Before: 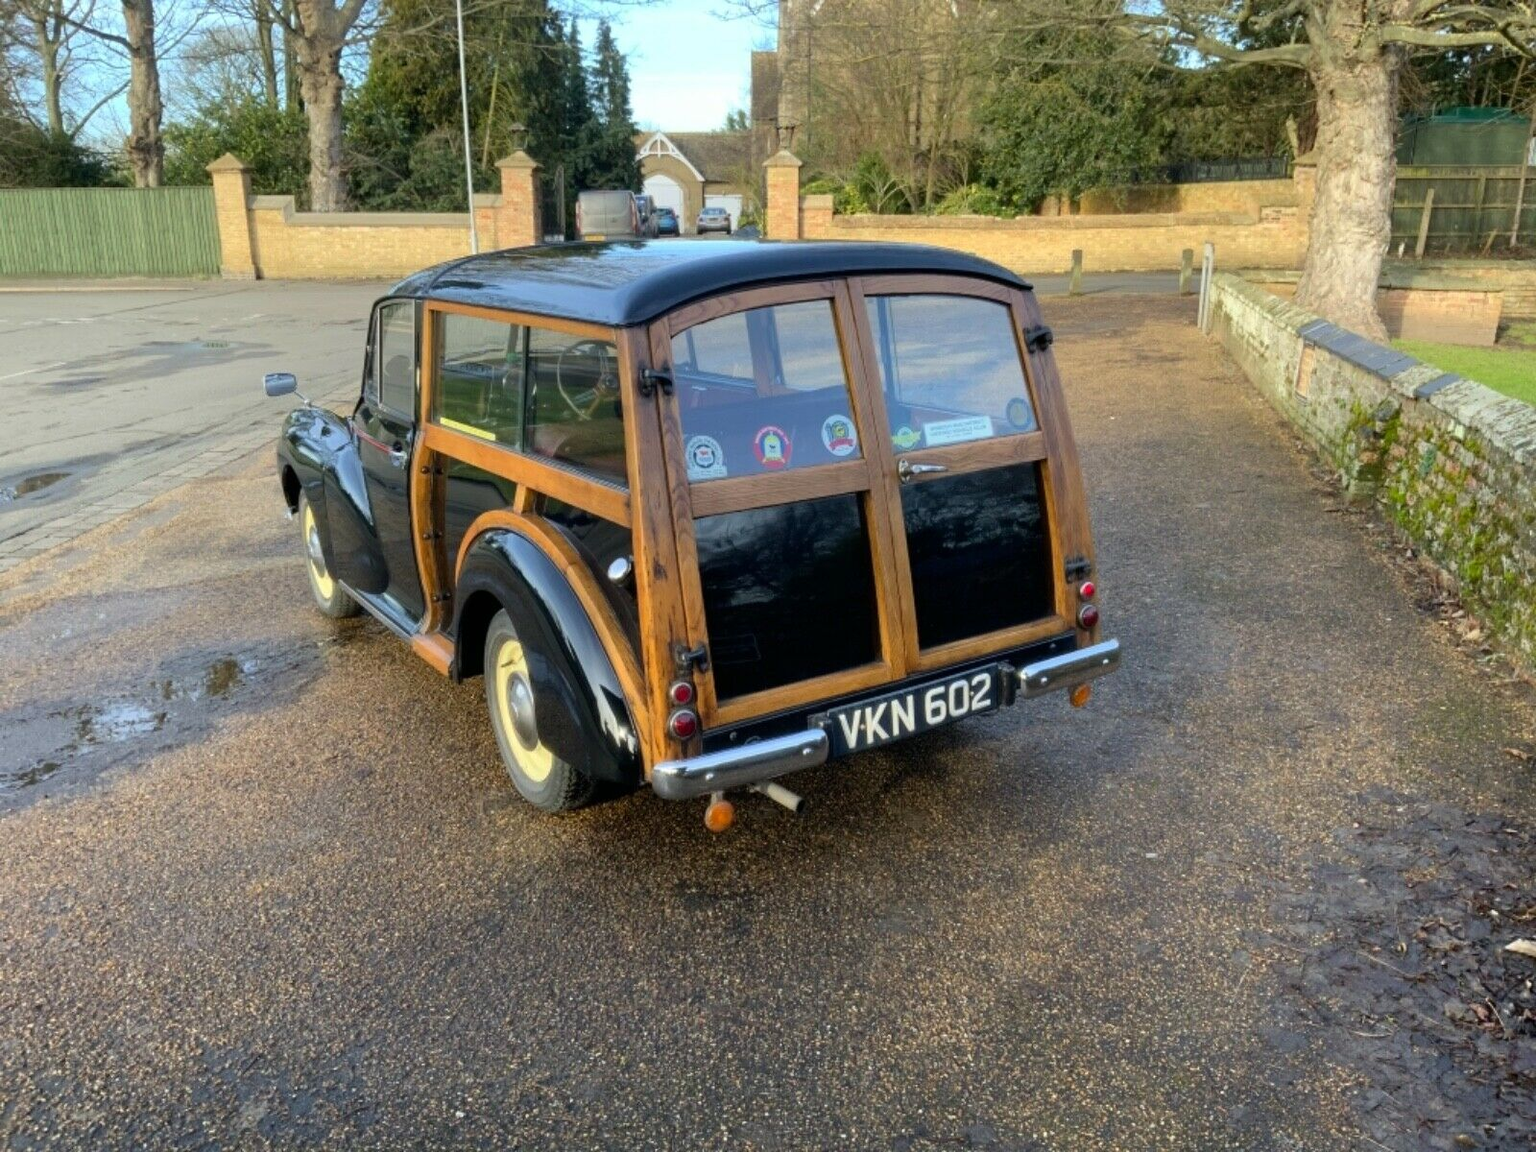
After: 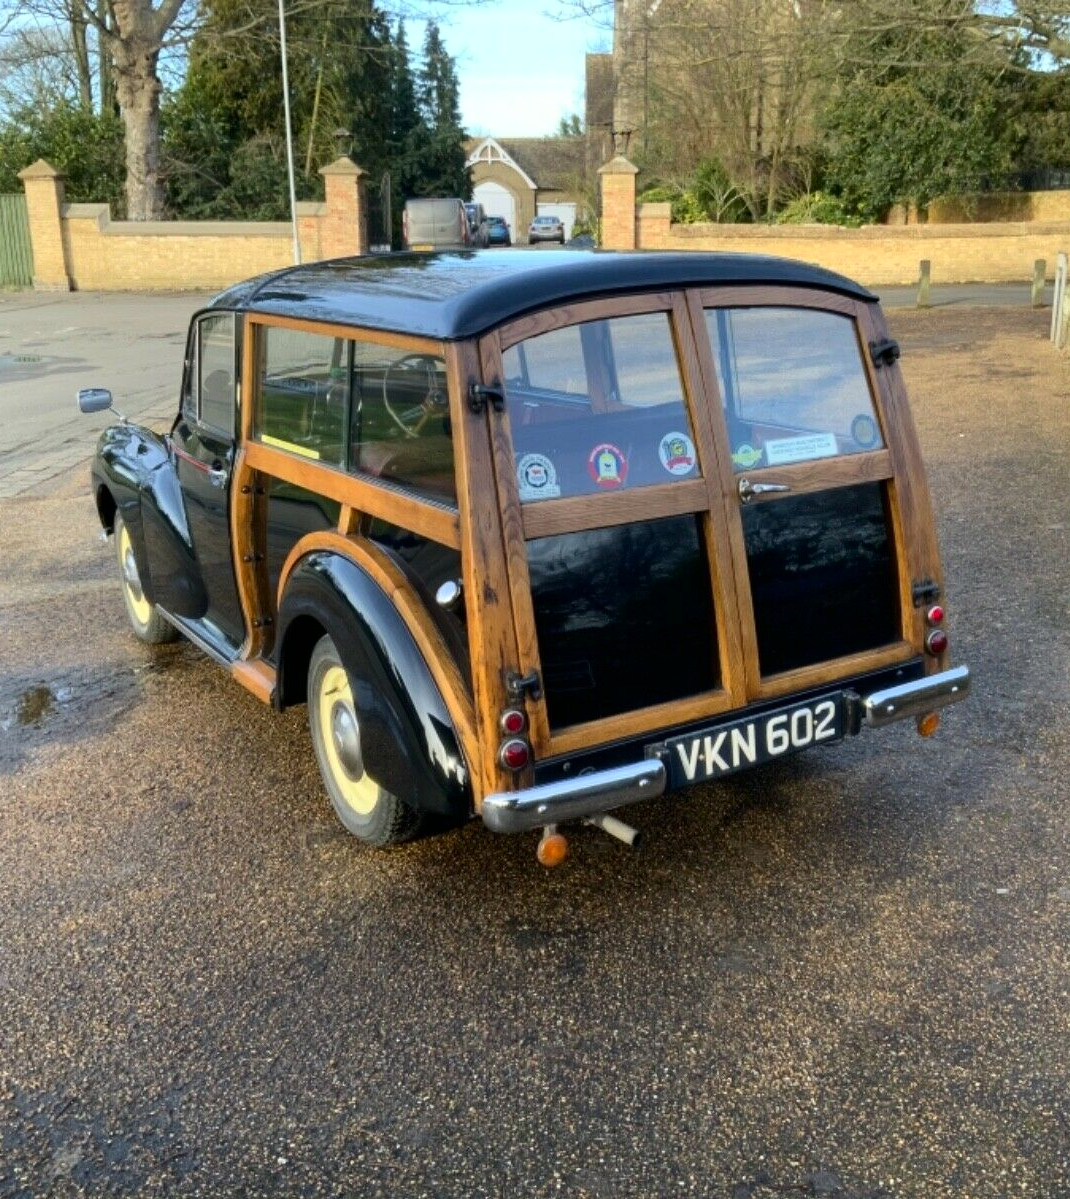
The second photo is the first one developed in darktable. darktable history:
crop and rotate: left 12.402%, right 20.703%
contrast brightness saturation: contrast 0.139
